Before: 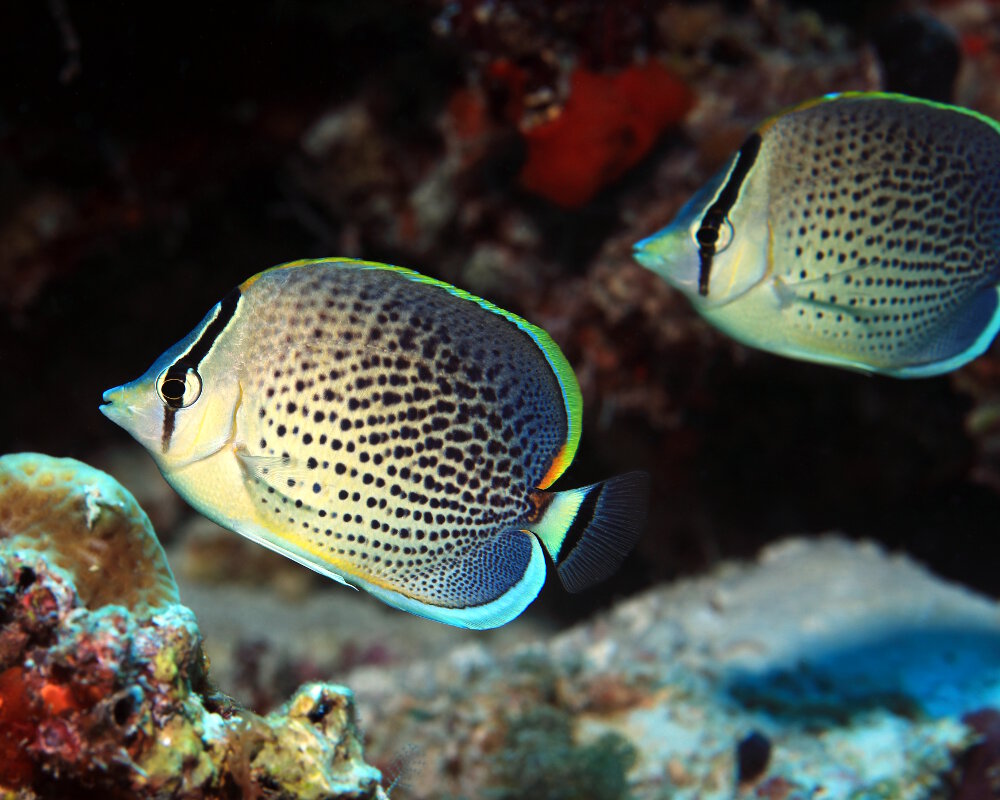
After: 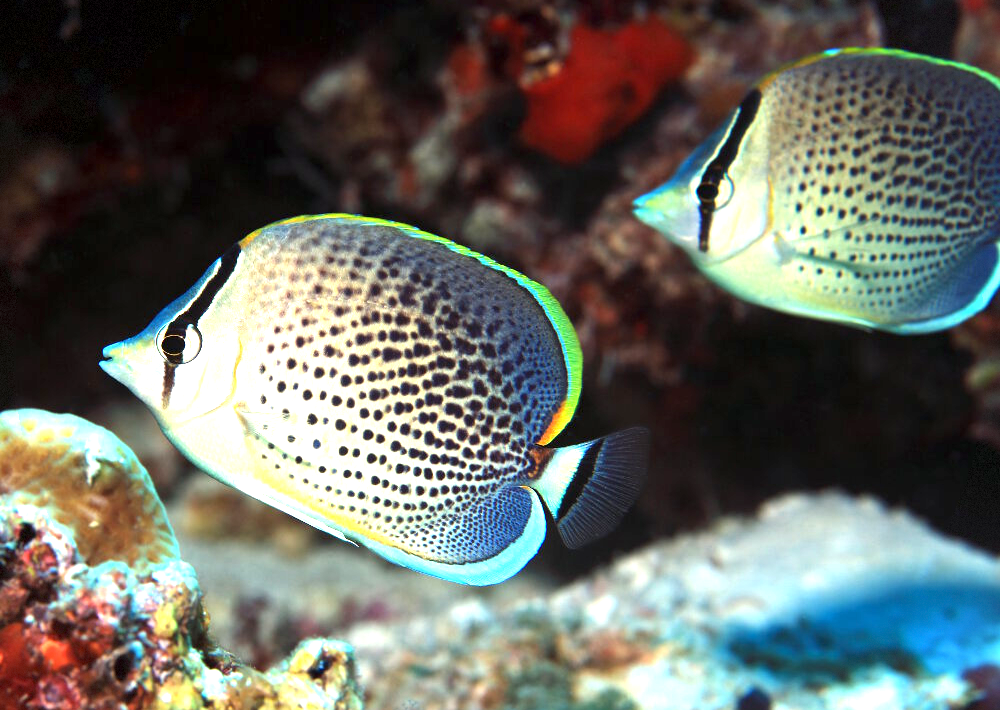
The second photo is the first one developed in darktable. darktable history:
crop and rotate: top 5.609%, bottom 5.609%
vignetting: fall-off start 97.28%, fall-off radius 79%, brightness -0.462, saturation -0.3, width/height ratio 1.114, dithering 8-bit output, unbound false
exposure: exposure 1.2 EV, compensate highlight preservation false
